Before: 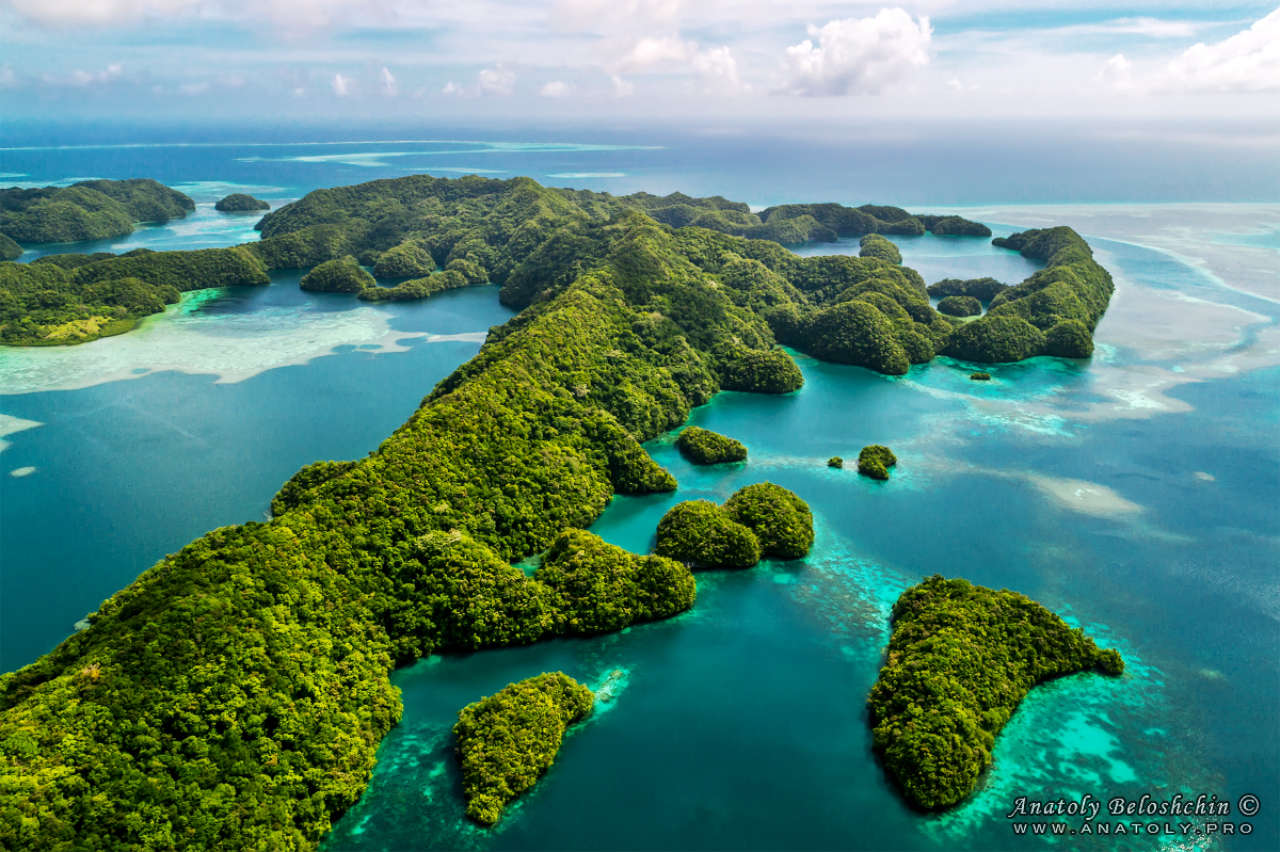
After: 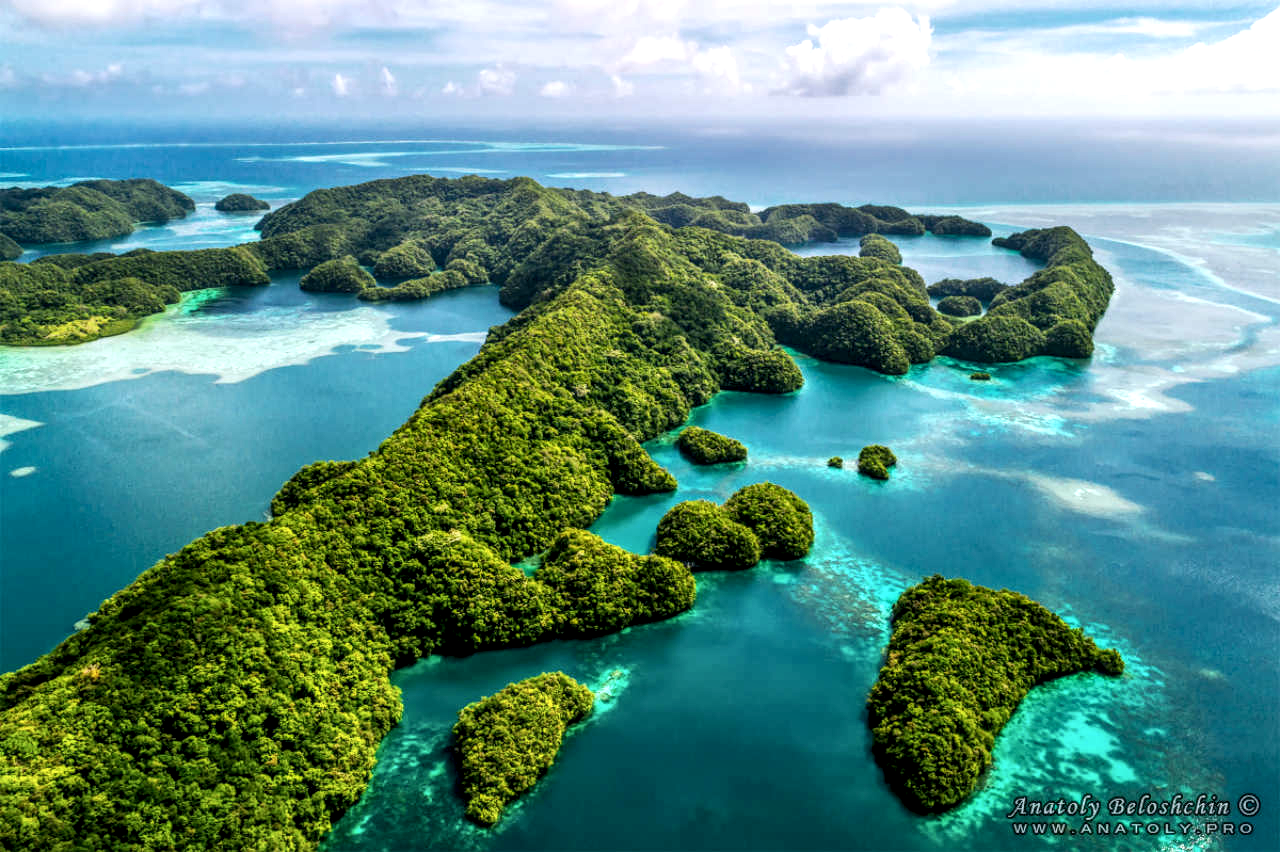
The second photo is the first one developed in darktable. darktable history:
exposure: exposure 0.178 EV, compensate exposure bias true, compensate highlight preservation false
local contrast: highlights 25%, detail 150%
white balance: red 0.983, blue 1.036
